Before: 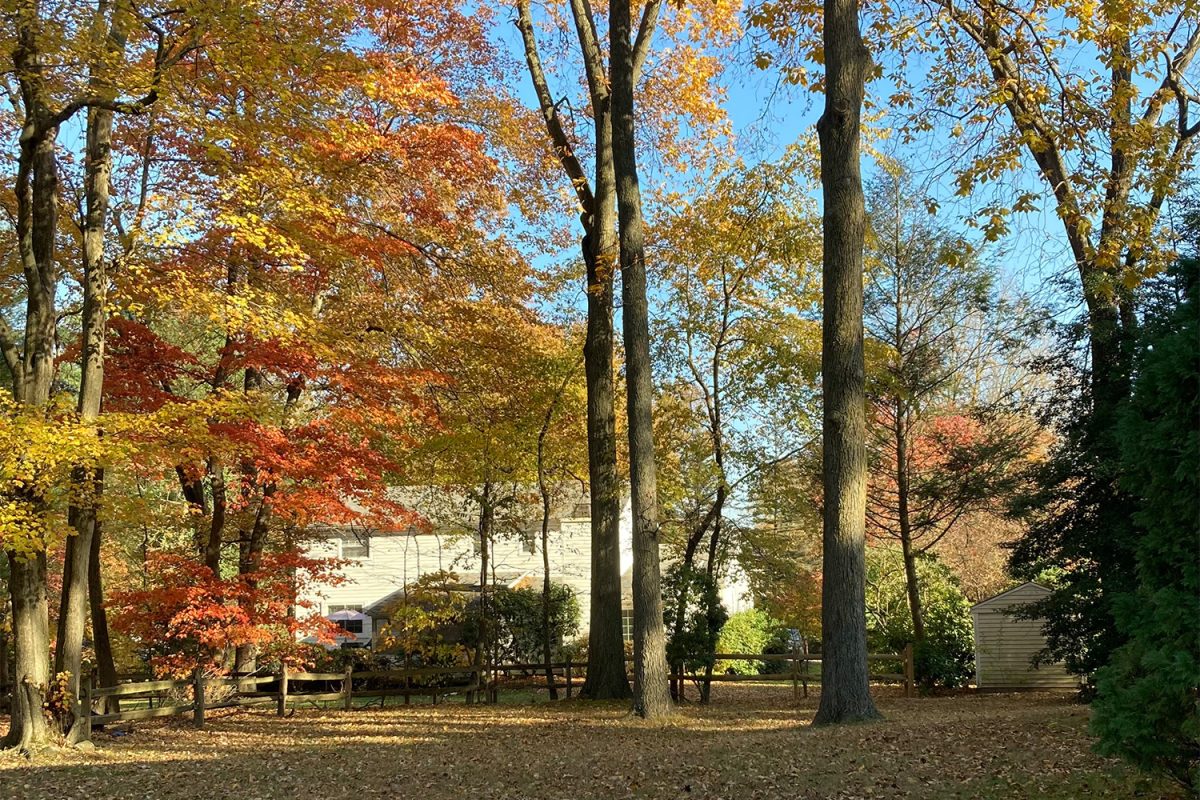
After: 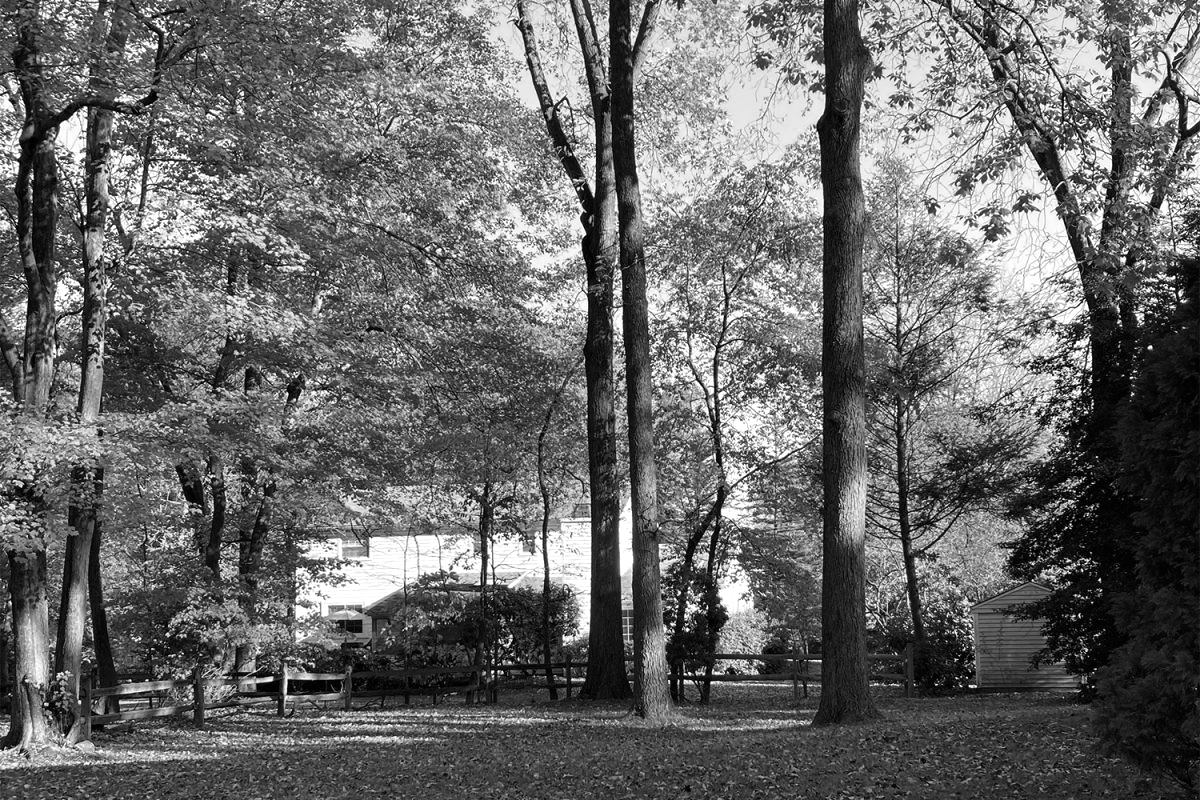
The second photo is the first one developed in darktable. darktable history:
color calibration: output gray [0.267, 0.423, 0.267, 0], illuminant as shot in camera, x 0.358, y 0.373, temperature 4628.91 K
tone equalizer: -8 EV -0.452 EV, -7 EV -0.38 EV, -6 EV -0.315 EV, -5 EV -0.254 EV, -3 EV 0.224 EV, -2 EV 0.308 EV, -1 EV 0.409 EV, +0 EV 0.402 EV, edges refinement/feathering 500, mask exposure compensation -1.57 EV, preserve details no
velvia: strength 9.33%
